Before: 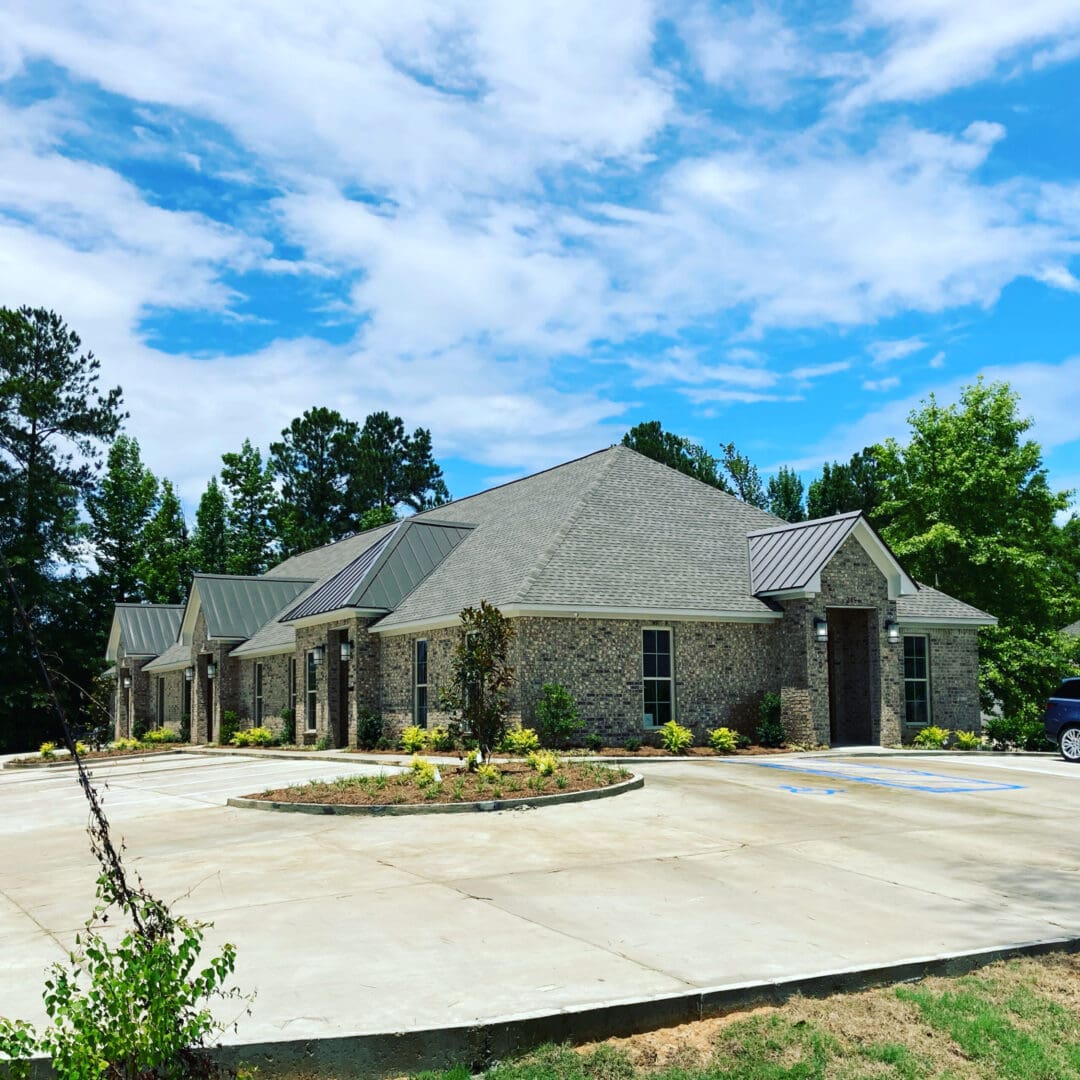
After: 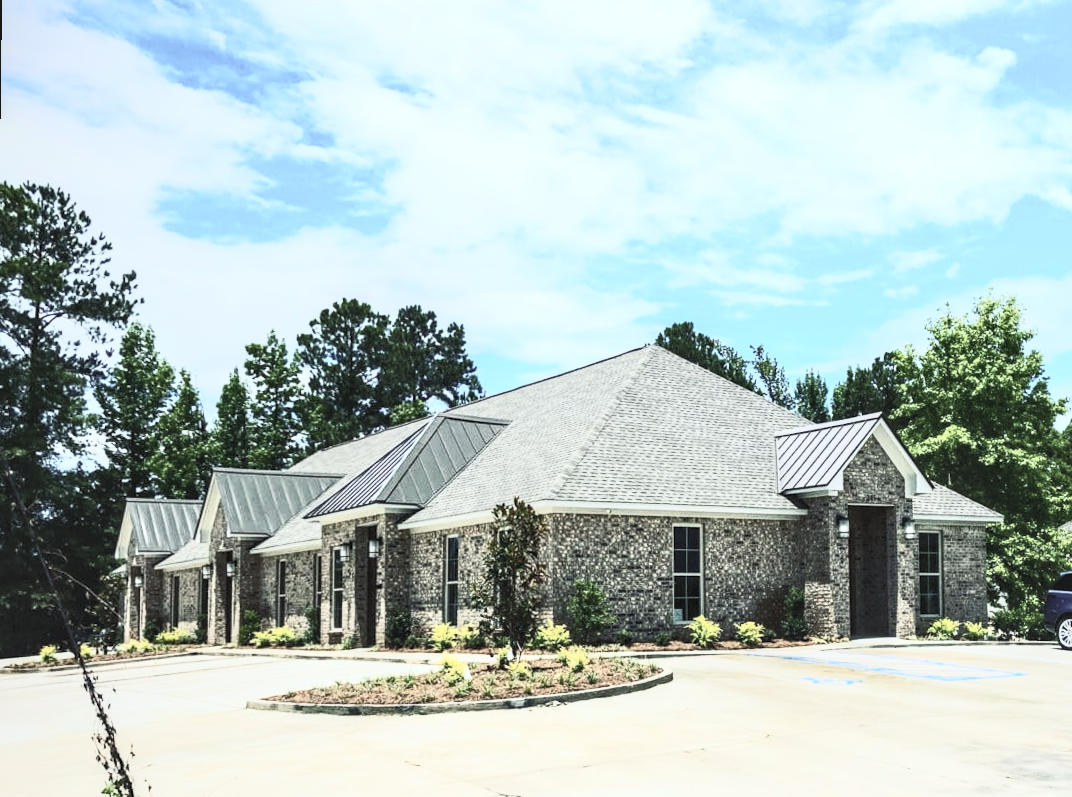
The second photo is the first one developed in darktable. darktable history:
rotate and perspective: rotation 0.679°, lens shift (horizontal) 0.136, crop left 0.009, crop right 0.991, crop top 0.078, crop bottom 0.95
crop and rotate: top 5.667%, bottom 14.937%
local contrast: on, module defaults
contrast brightness saturation: contrast 0.57, brightness 0.57, saturation -0.34
